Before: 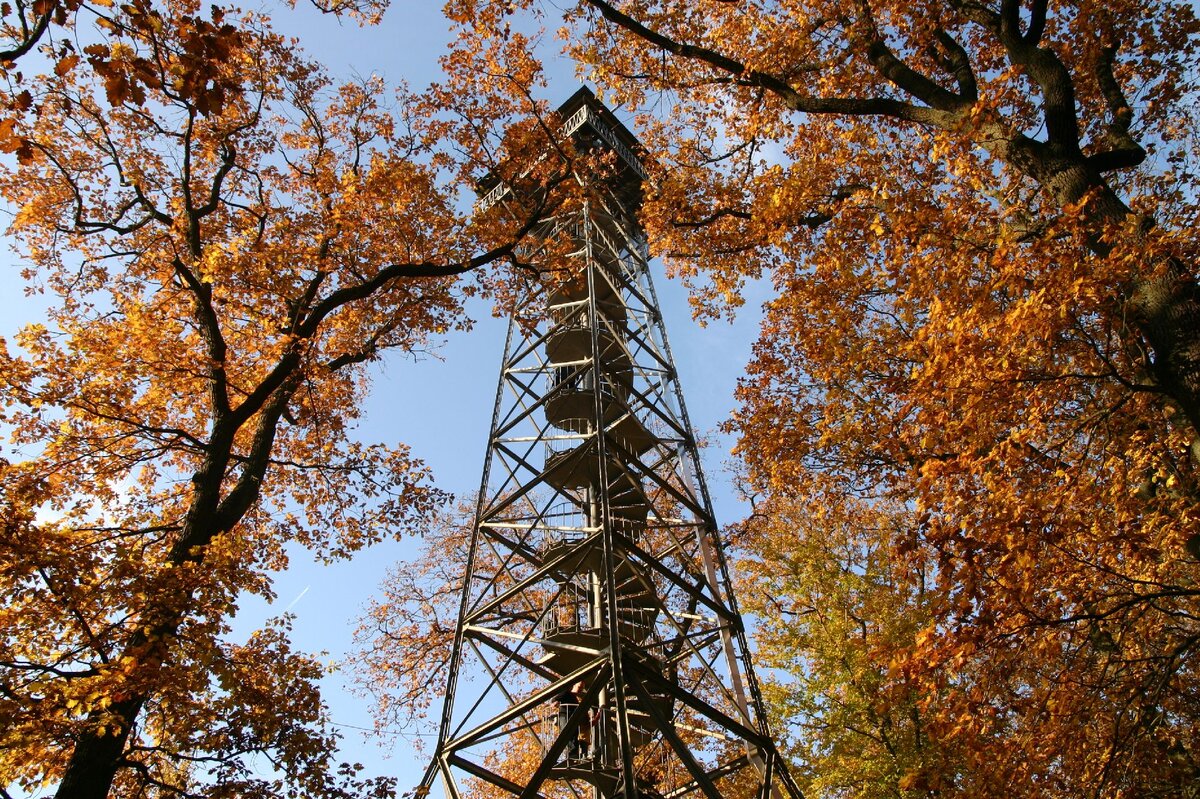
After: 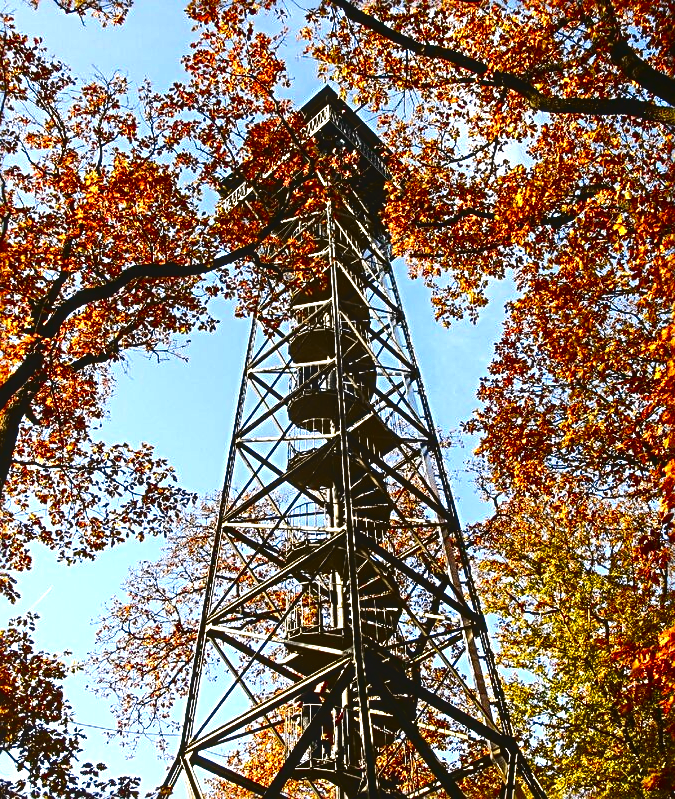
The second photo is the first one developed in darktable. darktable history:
crop: left 21.496%, right 22.254%
exposure: exposure -0.293 EV, compensate highlight preservation false
tone curve: curves: ch0 [(0, 0.021) (0.049, 0.044) (0.157, 0.131) (0.365, 0.359) (0.499, 0.517) (0.675, 0.667) (0.856, 0.83) (1, 0.969)]; ch1 [(0, 0) (0.302, 0.309) (0.433, 0.443) (0.472, 0.47) (0.502, 0.503) (0.527, 0.516) (0.564, 0.557) (0.614, 0.645) (0.677, 0.722) (0.859, 0.889) (1, 1)]; ch2 [(0, 0) (0.33, 0.301) (0.447, 0.44) (0.487, 0.496) (0.502, 0.501) (0.535, 0.537) (0.565, 0.558) (0.608, 0.624) (1, 1)], color space Lab, independent channels, preserve colors none
sharpen: radius 3.025, amount 0.757
levels: levels [0, 0.374, 0.749]
contrast brightness saturation: contrast 0.2, brightness -0.11, saturation 0.1
local contrast: on, module defaults
